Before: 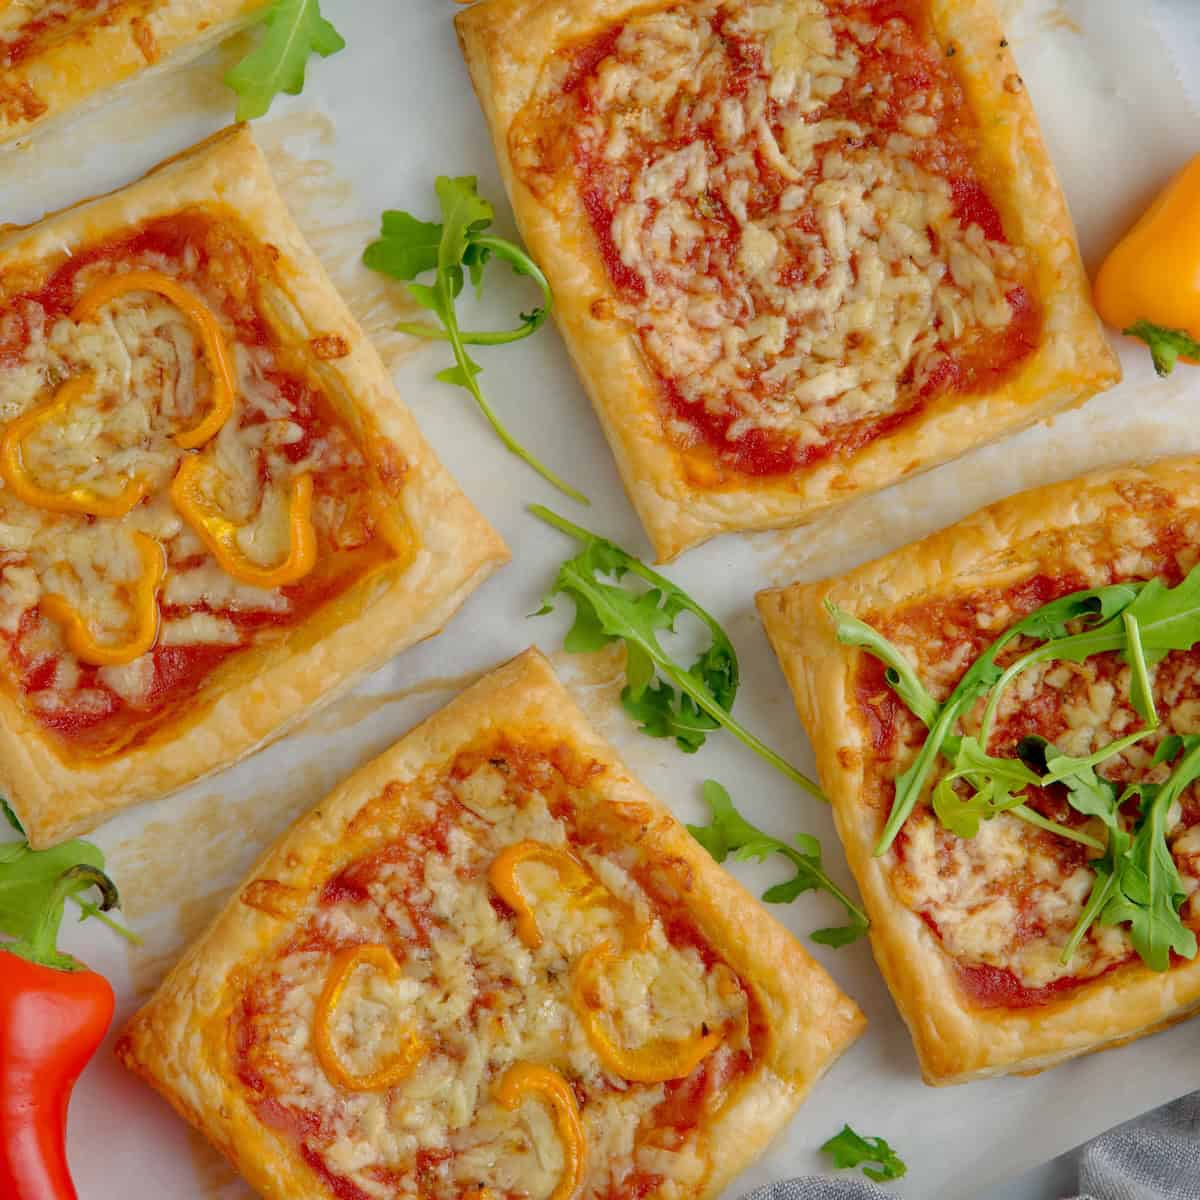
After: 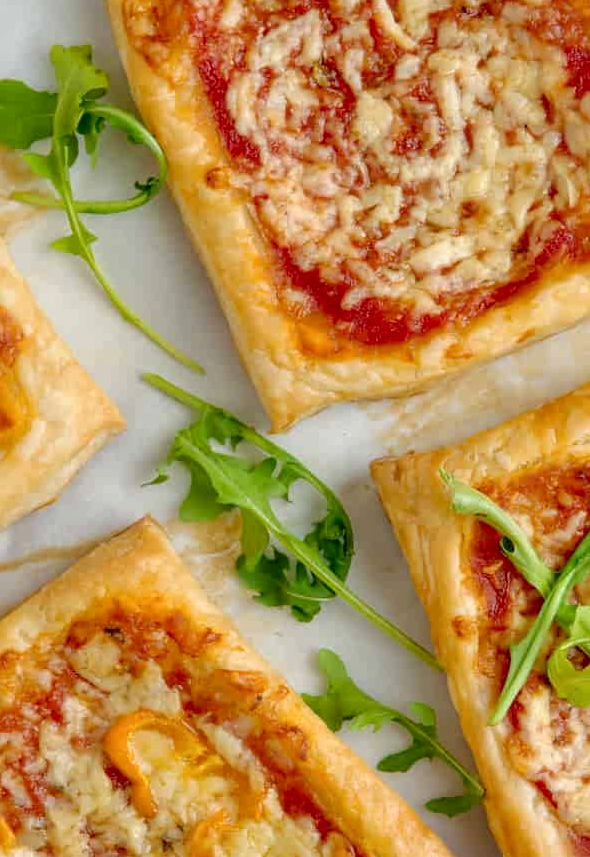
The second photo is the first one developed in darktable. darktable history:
exposure: exposure 0.203 EV, compensate highlight preservation false
crop: left 32.101%, top 10.973%, right 18.69%, bottom 17.579%
local contrast: detail 130%
